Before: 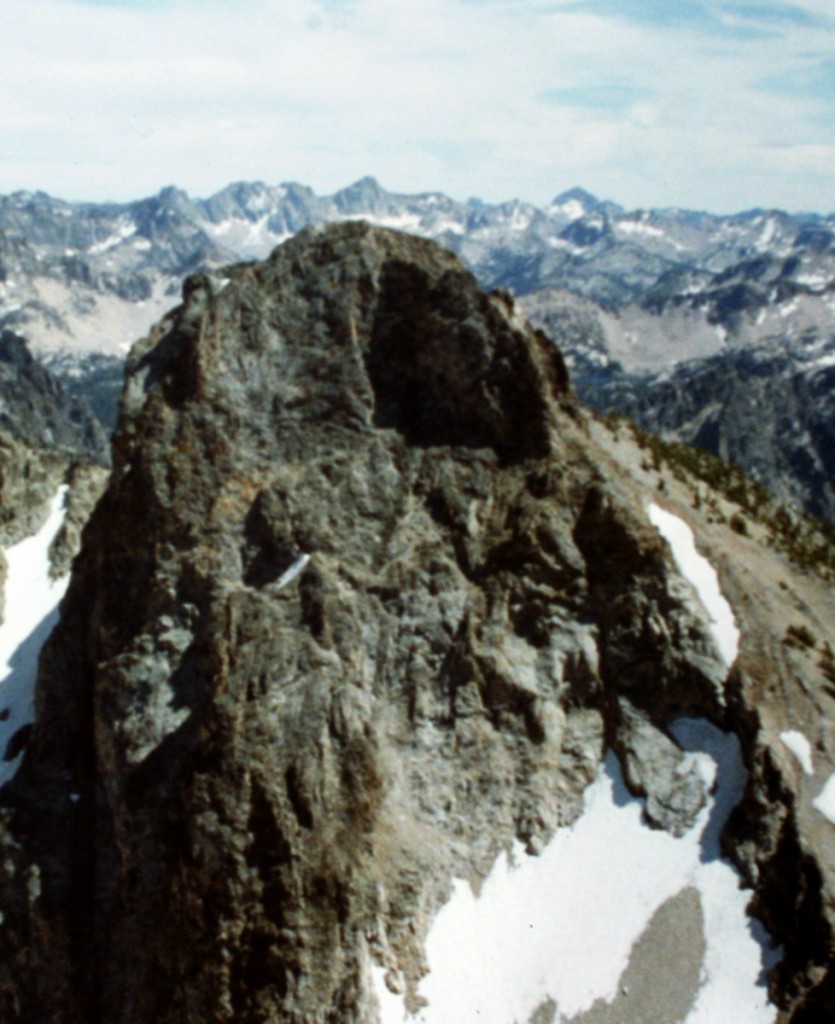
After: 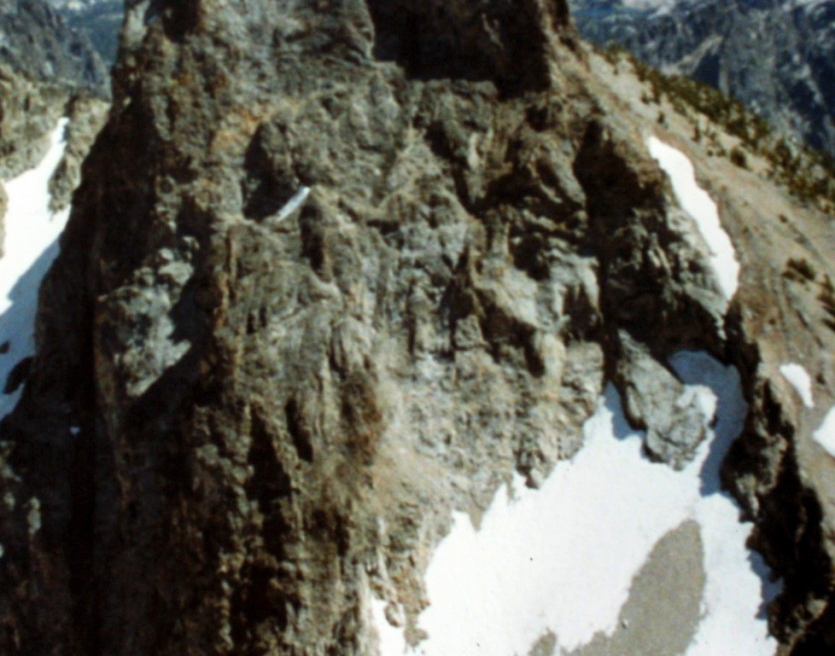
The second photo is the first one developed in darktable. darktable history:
crop and rotate: top 35.854%
tone equalizer: on, module defaults
contrast brightness saturation: contrast 0.029, brightness 0.06, saturation 0.124
